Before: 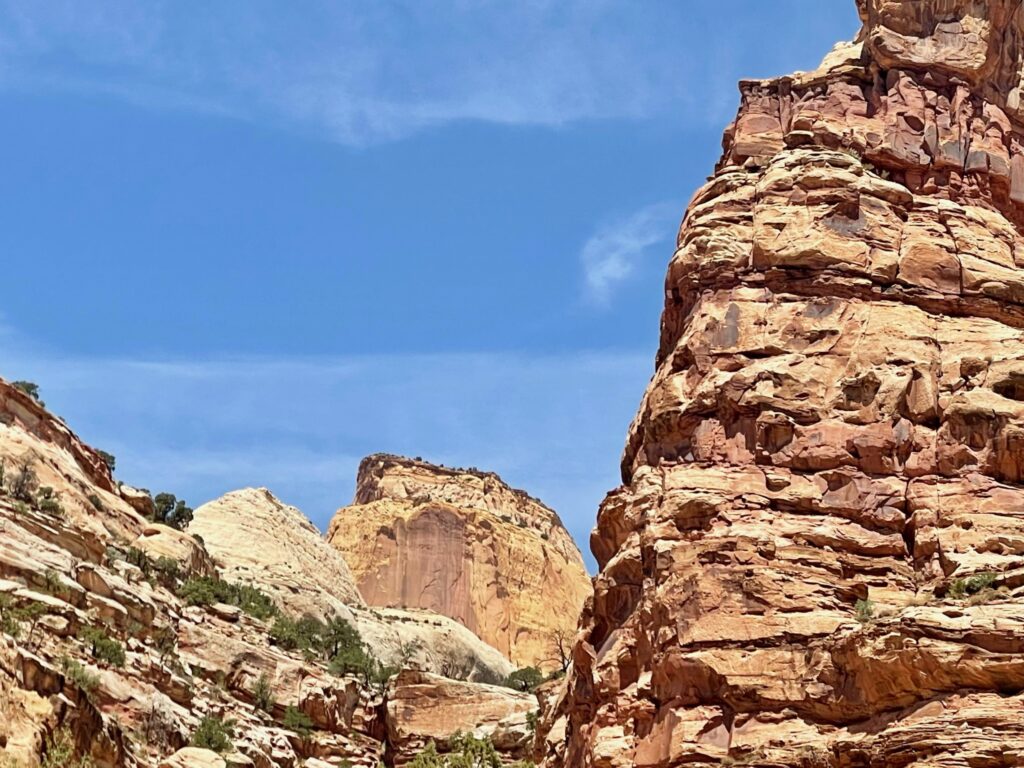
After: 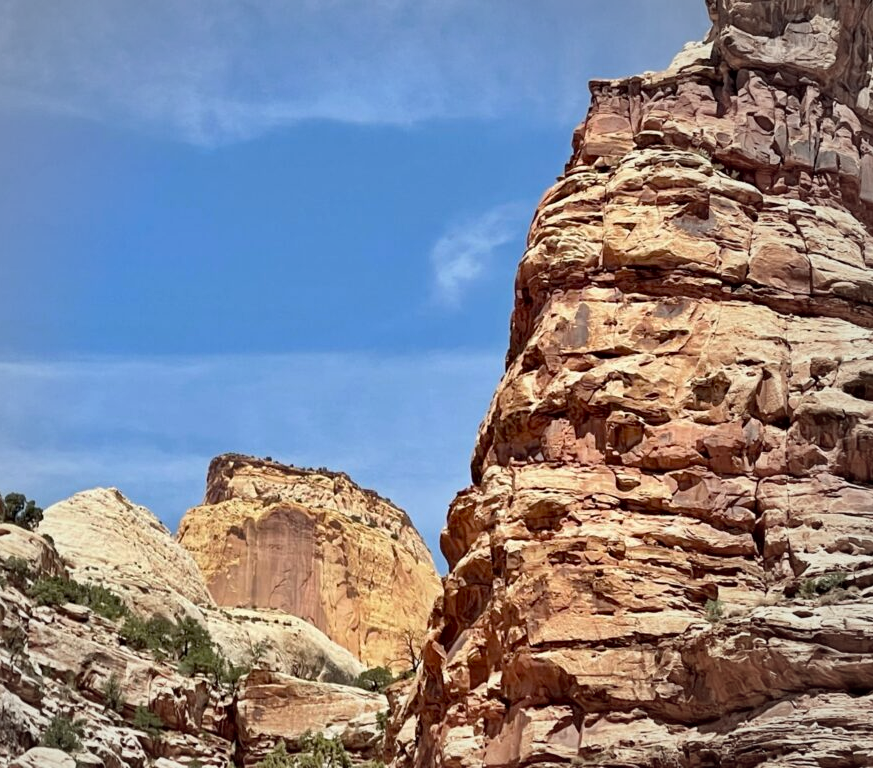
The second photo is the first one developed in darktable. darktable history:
crop and rotate: left 14.738%
tone curve: curves: ch0 [(0, 0) (0.003, 0.003) (0.011, 0.011) (0.025, 0.025) (0.044, 0.044) (0.069, 0.069) (0.1, 0.099) (0.136, 0.135) (0.177, 0.176) (0.224, 0.223) (0.277, 0.275) (0.335, 0.333) (0.399, 0.396) (0.468, 0.465) (0.543, 0.541) (0.623, 0.622) (0.709, 0.708) (0.801, 0.8) (0.898, 0.897) (1, 1)], color space Lab, independent channels, preserve colors none
shadows and highlights: soften with gaussian
vignetting: fall-off start 67.04%, brightness -0.166, center (-0.118, -0.009), width/height ratio 1.007, unbound false
